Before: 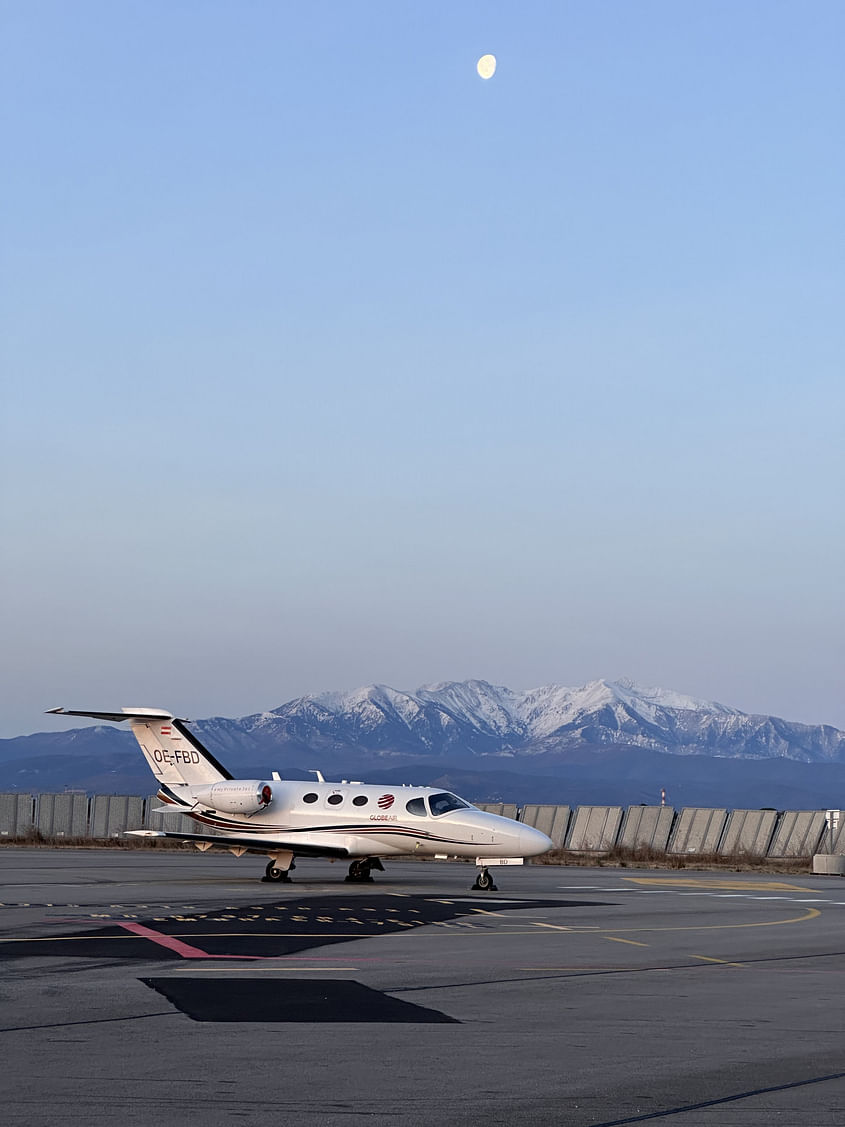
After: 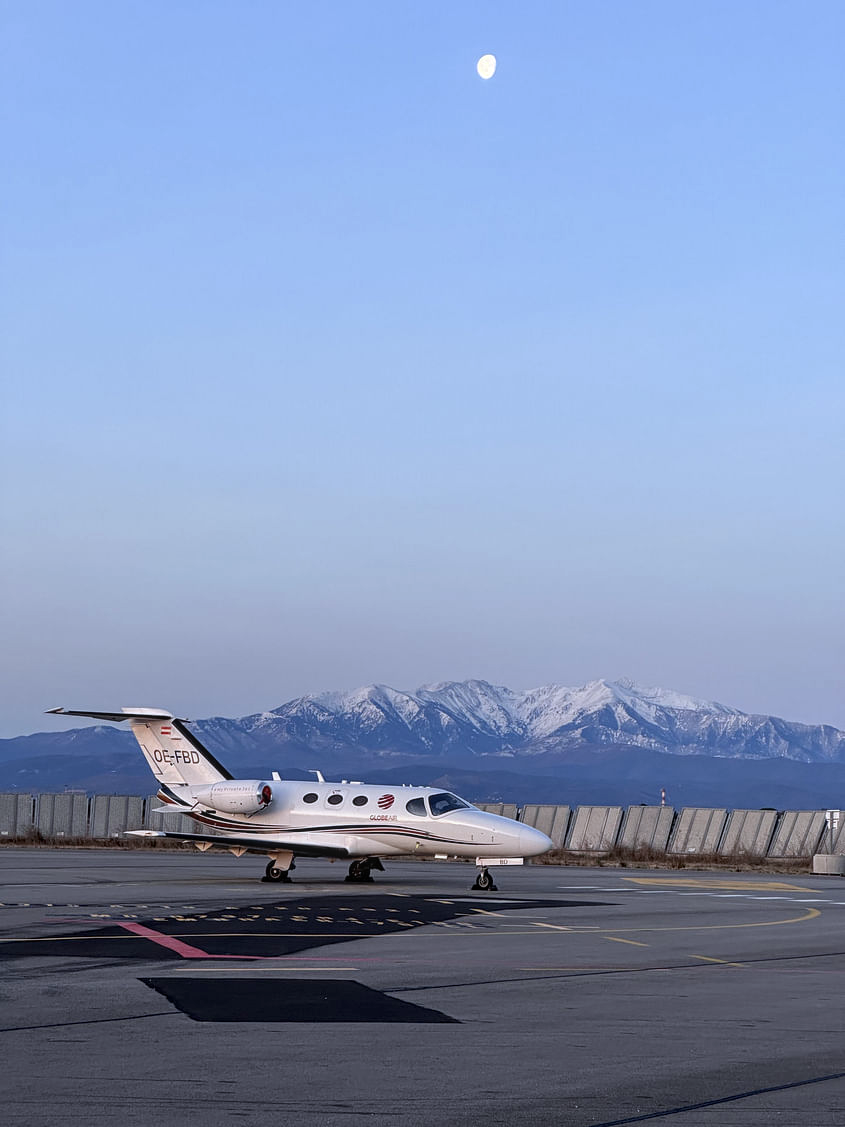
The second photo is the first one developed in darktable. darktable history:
color calibration: illuminant as shot in camera, x 0.358, y 0.373, temperature 4628.91 K
local contrast: detail 115%
